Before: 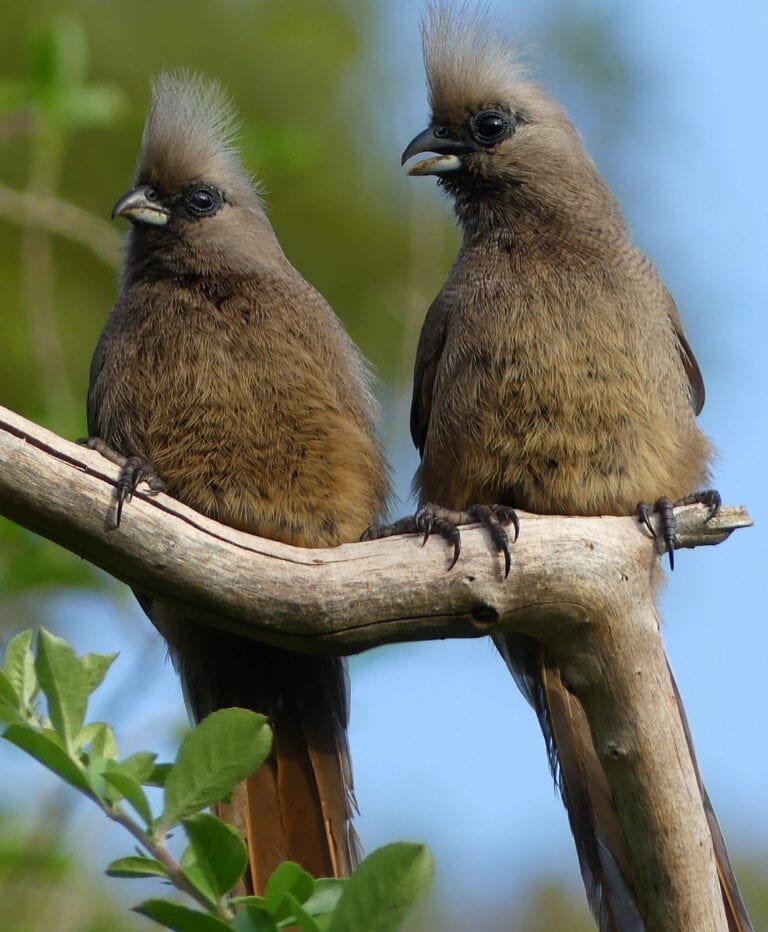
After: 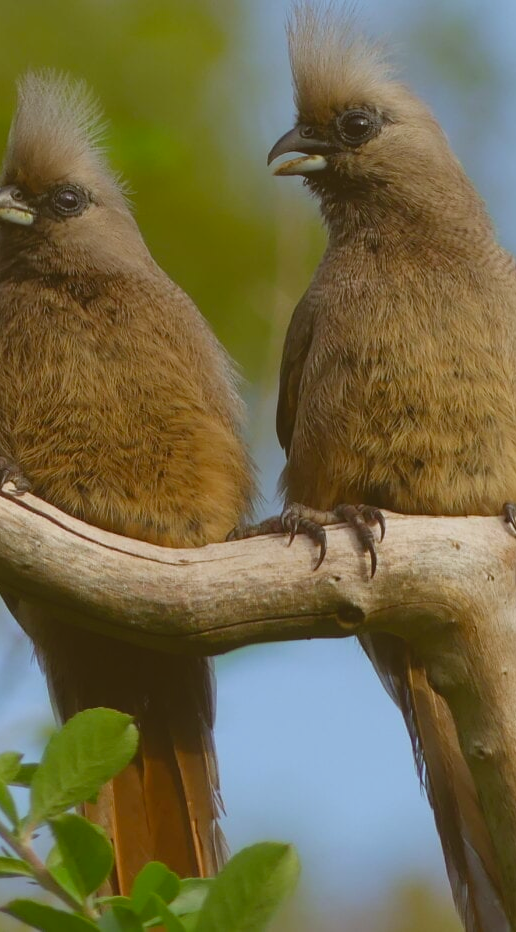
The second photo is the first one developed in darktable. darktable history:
crop and rotate: left 17.573%, right 15.155%
color correction: highlights a* -0.47, highlights b* 0.168, shadows a* 4.82, shadows b* 20.25
contrast brightness saturation: contrast -0.28
